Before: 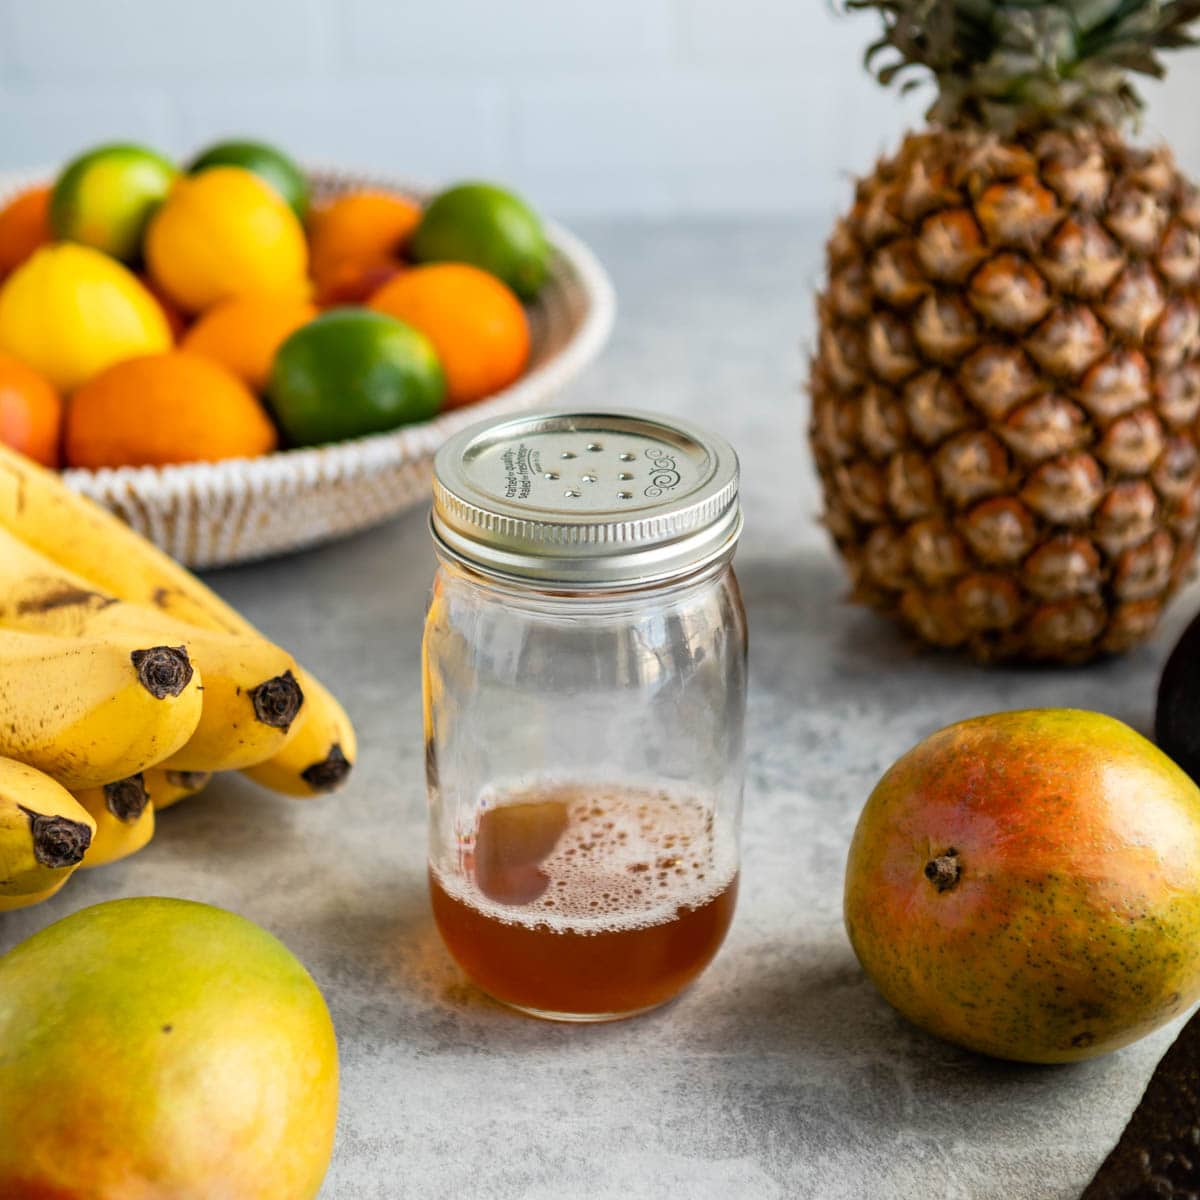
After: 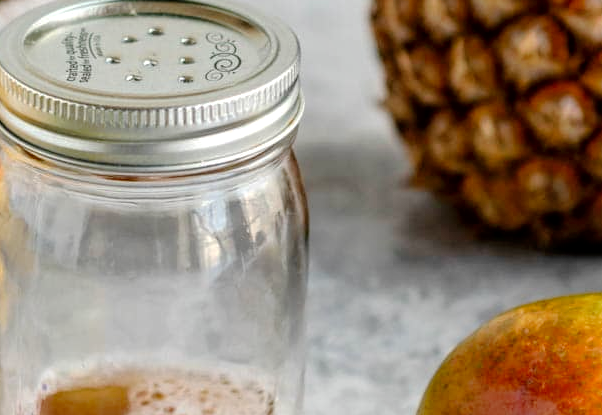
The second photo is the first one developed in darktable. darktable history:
local contrast: on, module defaults
crop: left 36.607%, top 34.735%, right 13.146%, bottom 30.611%
tone curve: curves: ch0 [(0, 0) (0.003, 0.006) (0.011, 0.014) (0.025, 0.024) (0.044, 0.035) (0.069, 0.046) (0.1, 0.074) (0.136, 0.115) (0.177, 0.161) (0.224, 0.226) (0.277, 0.293) (0.335, 0.364) (0.399, 0.441) (0.468, 0.52) (0.543, 0.58) (0.623, 0.657) (0.709, 0.72) (0.801, 0.794) (0.898, 0.883) (1, 1)], preserve colors none
